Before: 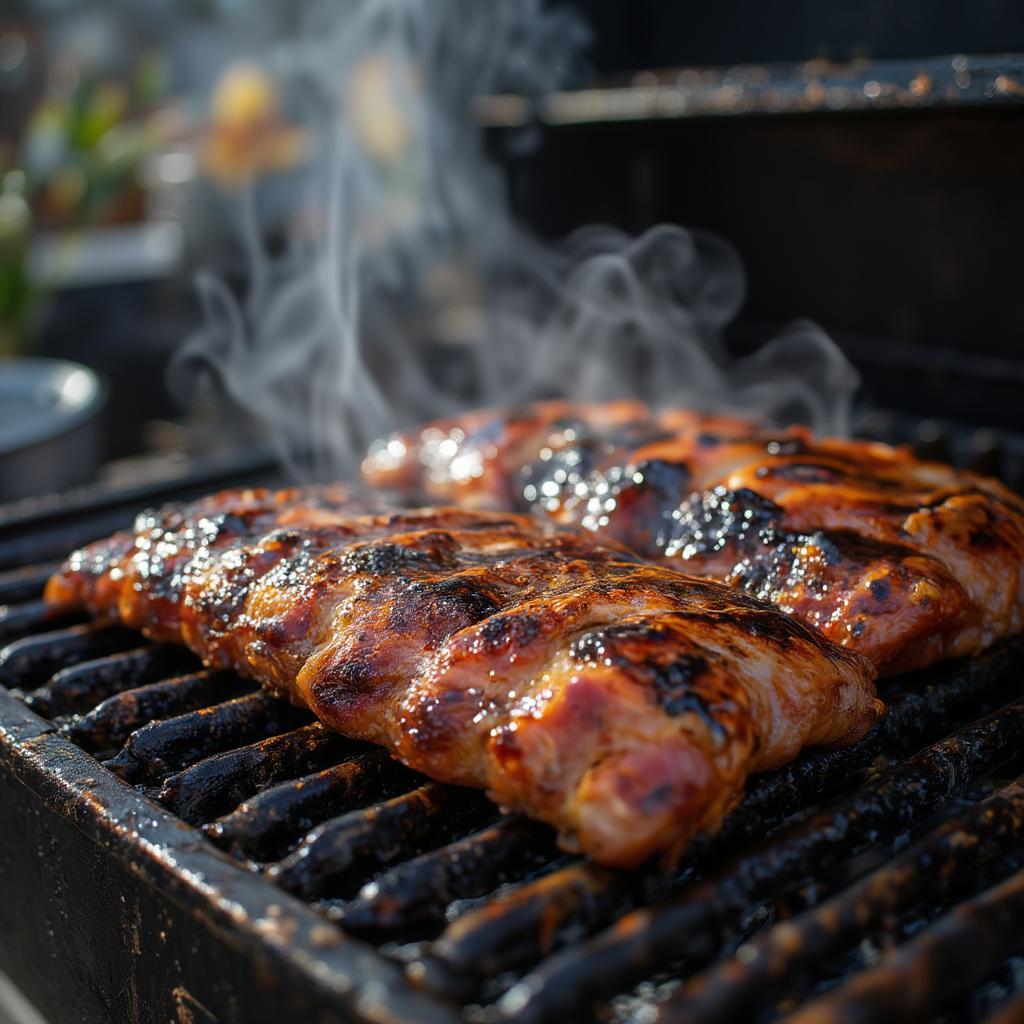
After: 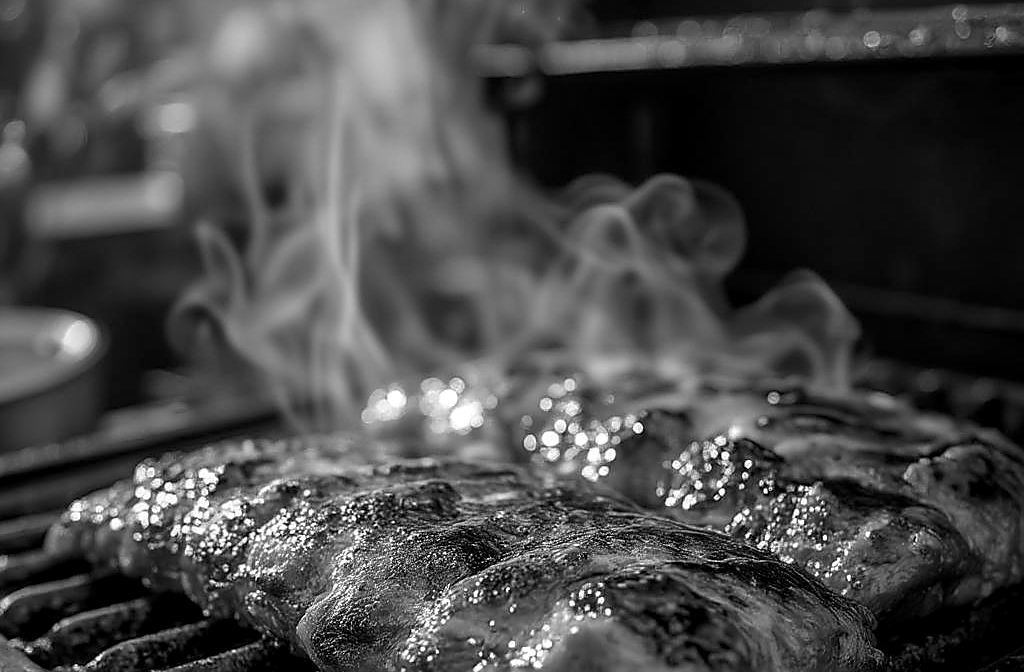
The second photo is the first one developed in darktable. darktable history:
sharpen: radius 1.412, amount 1.255, threshold 0.693
color calibration: output gray [0.21, 0.42, 0.37, 0], illuminant as shot in camera, x 0.358, y 0.373, temperature 4628.91 K
crop and rotate: top 4.916%, bottom 29.415%
local contrast: on, module defaults
